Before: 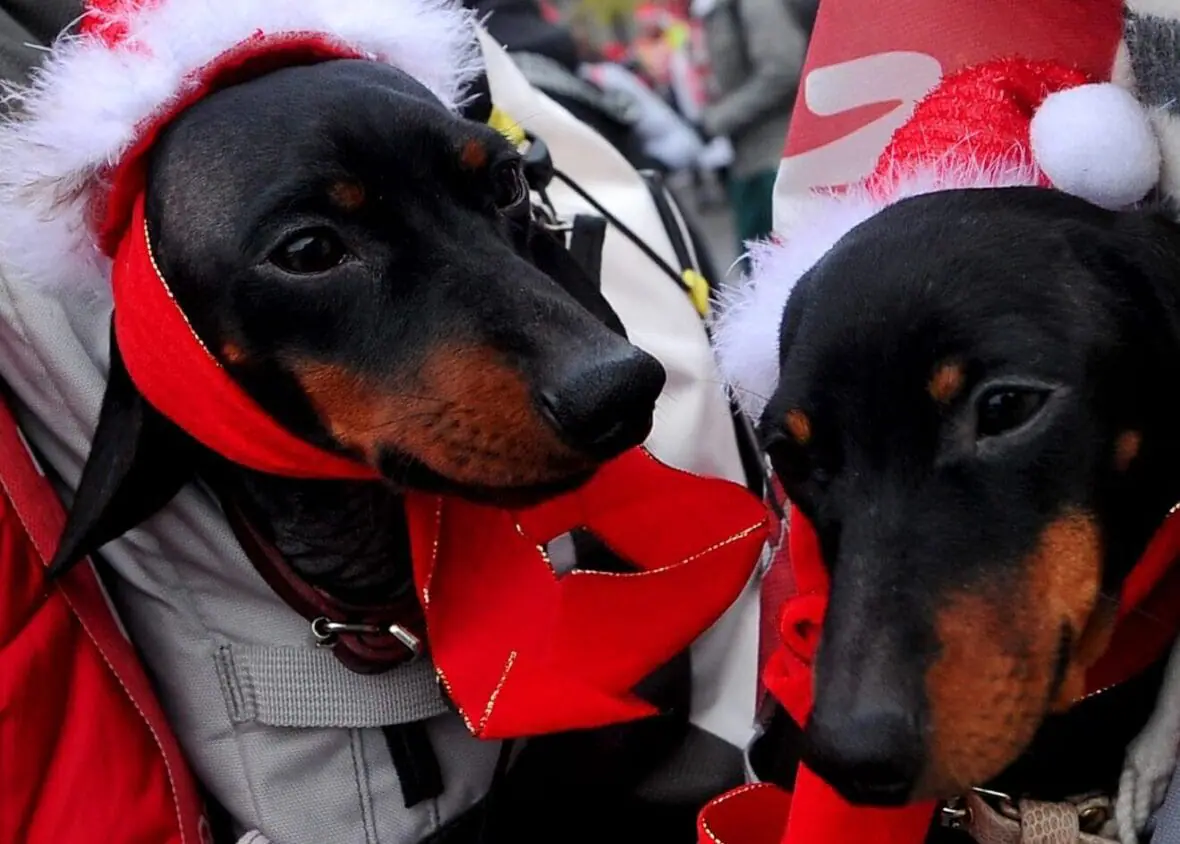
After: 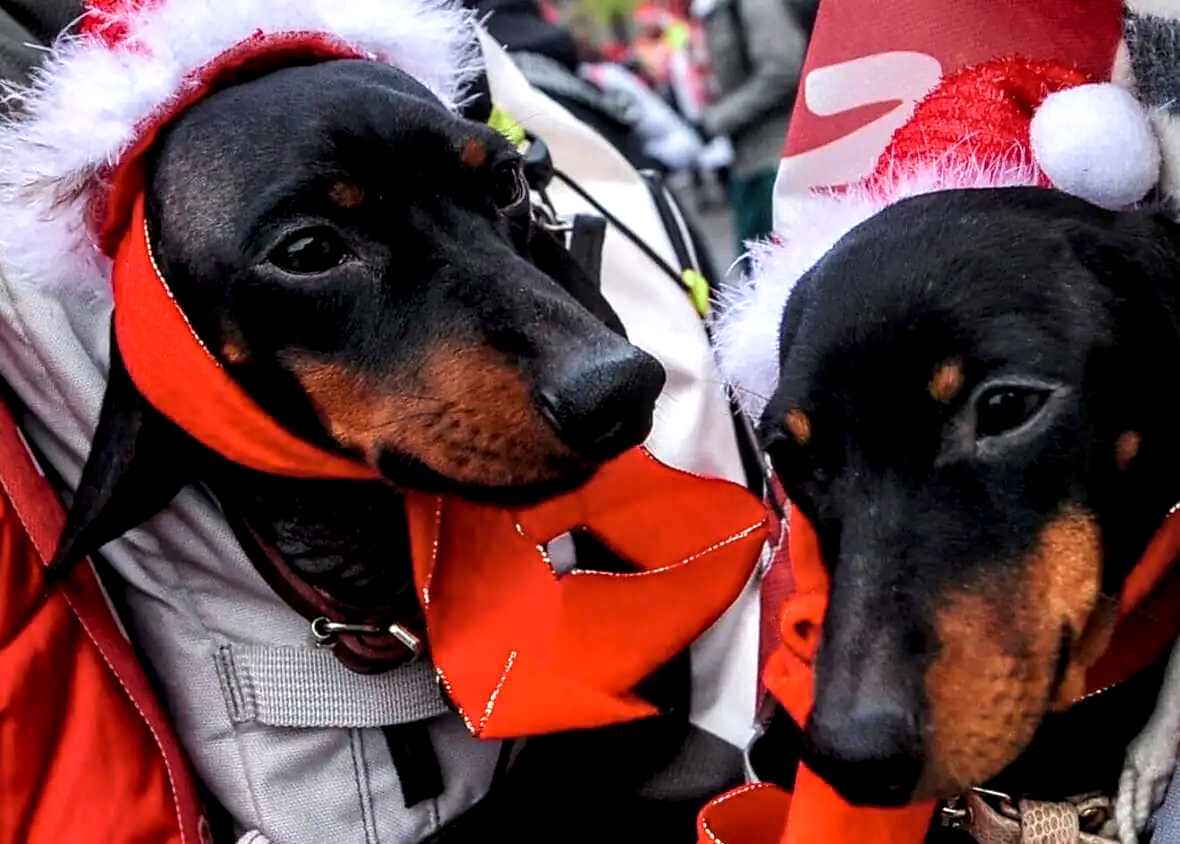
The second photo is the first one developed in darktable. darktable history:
local contrast: detail 160%
velvia: strength 21.76%
exposure: black level correction 0, exposure 0.7 EV, compensate exposure bias true, compensate highlight preservation false
graduated density: on, module defaults
color zones: curves: ch2 [(0, 0.5) (0.143, 0.517) (0.286, 0.571) (0.429, 0.522) (0.571, 0.5) (0.714, 0.5) (0.857, 0.5) (1, 0.5)]
